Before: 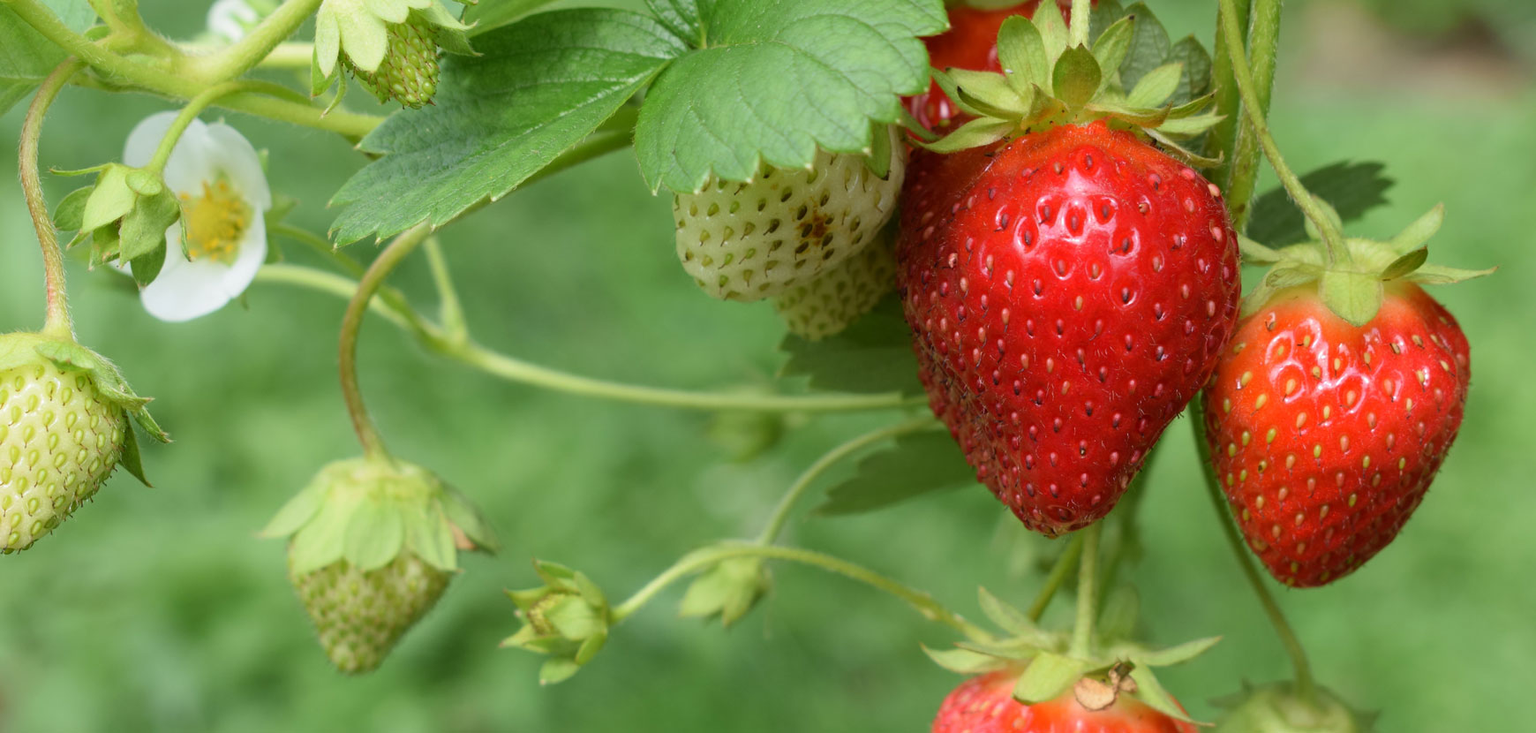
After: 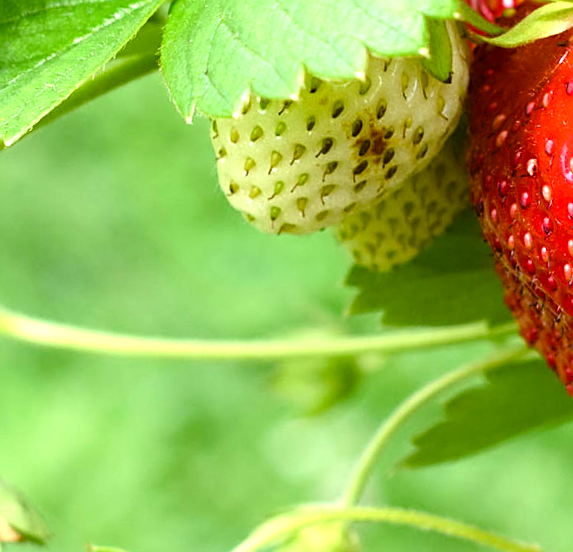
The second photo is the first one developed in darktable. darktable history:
contrast brightness saturation: contrast 0.07
crop and rotate: left 29.476%, top 10.214%, right 35.32%, bottom 17.333%
exposure: black level correction 0, exposure 1.1 EV, compensate exposure bias true, compensate highlight preservation false
sharpen: on, module defaults
color balance rgb: linear chroma grading › global chroma 8.12%, perceptual saturation grading › global saturation 9.07%, perceptual saturation grading › highlights -13.84%, perceptual saturation grading › mid-tones 14.88%, perceptual saturation grading › shadows 22.8%, perceptual brilliance grading › highlights 2.61%, global vibrance 12.07%
rotate and perspective: rotation -5°, crop left 0.05, crop right 0.952, crop top 0.11, crop bottom 0.89
contrast equalizer: octaves 7, y [[0.6 ×6], [0.55 ×6], [0 ×6], [0 ×6], [0 ×6]], mix 0.29
